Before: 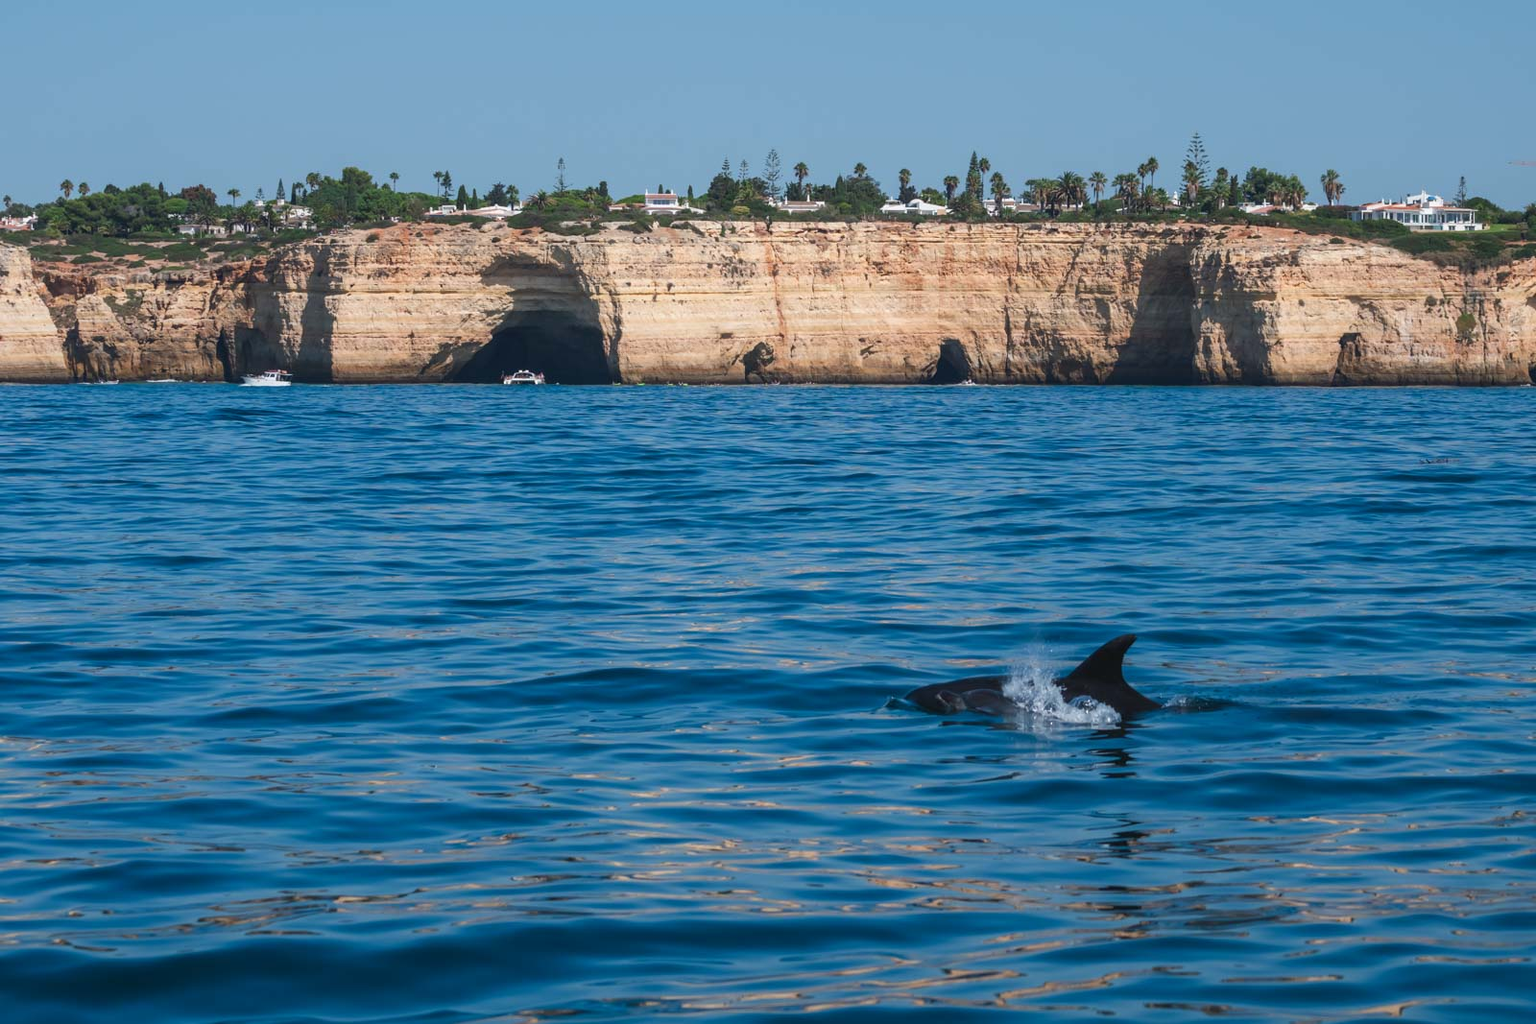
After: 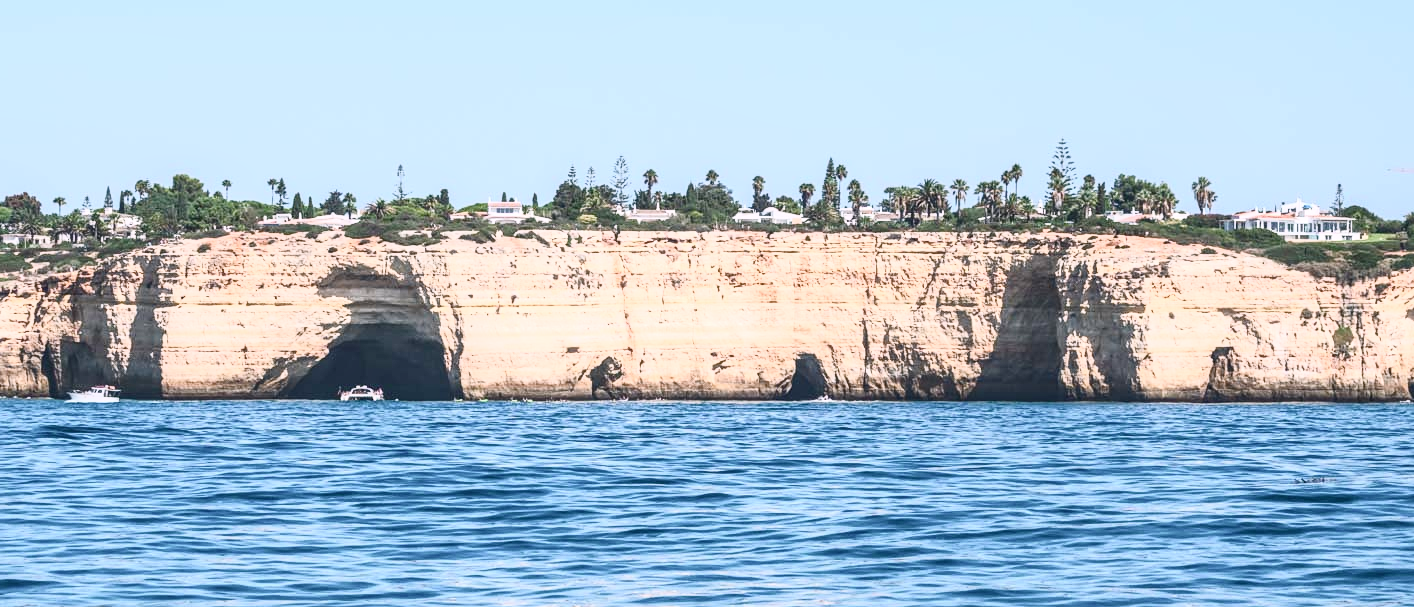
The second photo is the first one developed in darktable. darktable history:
sharpen: amount 0.206
crop and rotate: left 11.619%, bottom 43.099%
shadows and highlights: shadows -20.5, white point adjustment -1.98, highlights -34.82
exposure: black level correction 0, exposure 0.499 EV, compensate exposure bias true, compensate highlight preservation false
local contrast: on, module defaults
contrast brightness saturation: contrast 0.552, brightness 0.576, saturation -0.328
color balance rgb: highlights gain › chroma 1.458%, highlights gain › hue 309.52°, perceptual saturation grading › global saturation 20%, perceptual saturation grading › highlights -25.019%, perceptual saturation grading › shadows 49.519%
